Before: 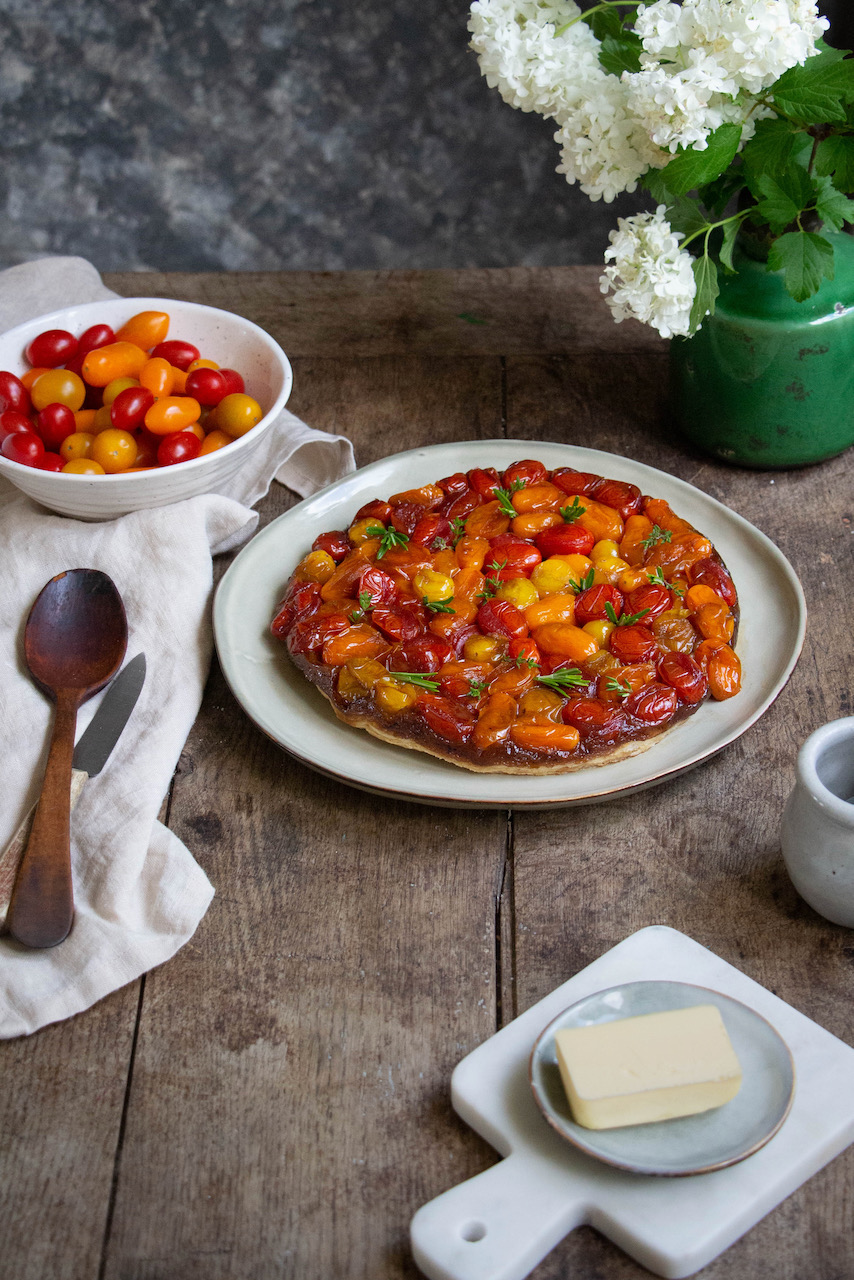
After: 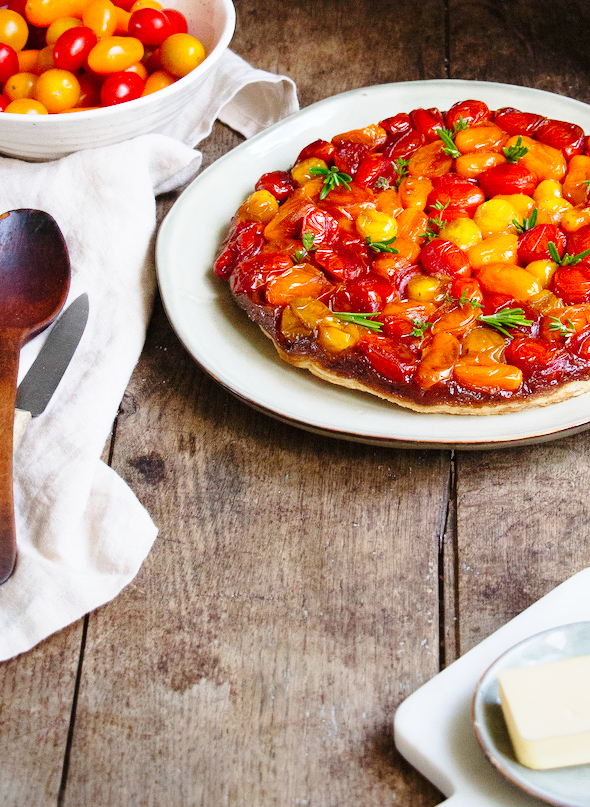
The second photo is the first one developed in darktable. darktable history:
base curve: curves: ch0 [(0, 0) (0.028, 0.03) (0.121, 0.232) (0.46, 0.748) (0.859, 0.968) (1, 1)], preserve colors none
levels: levels [0, 0.478, 1]
crop: left 6.743%, top 28.159%, right 24.068%, bottom 8.769%
